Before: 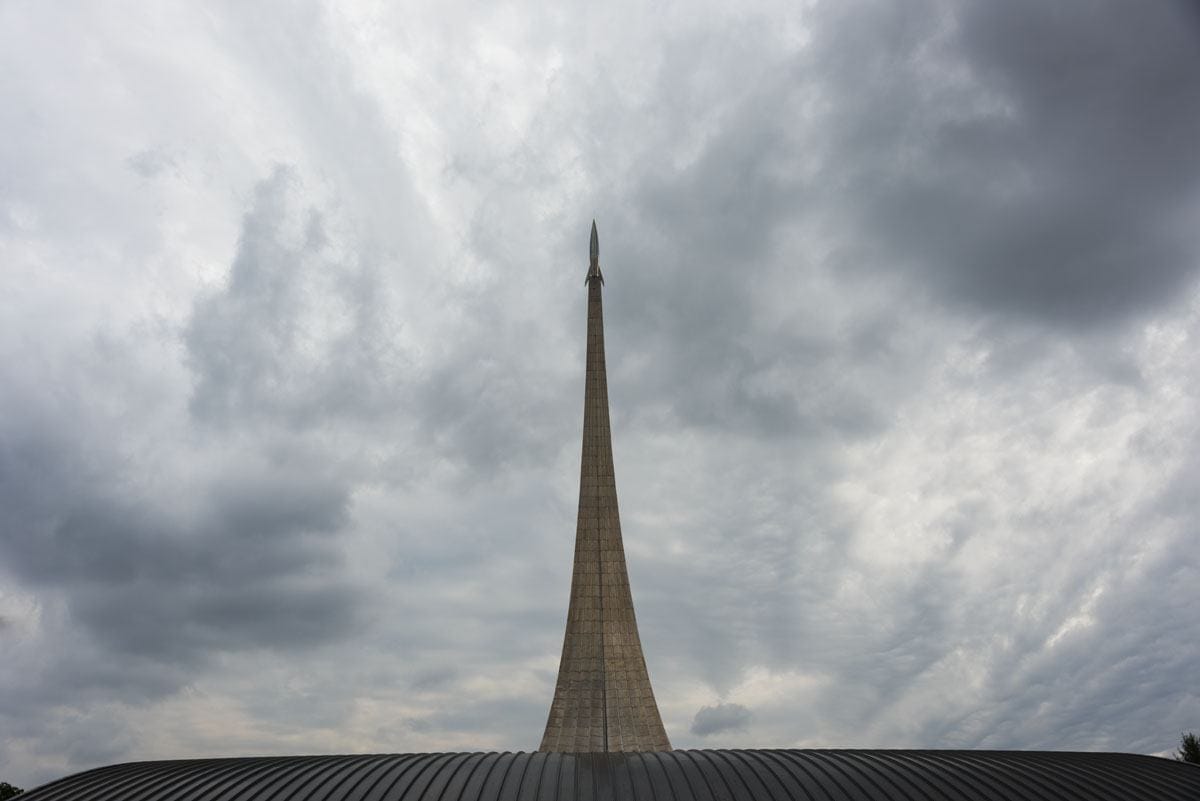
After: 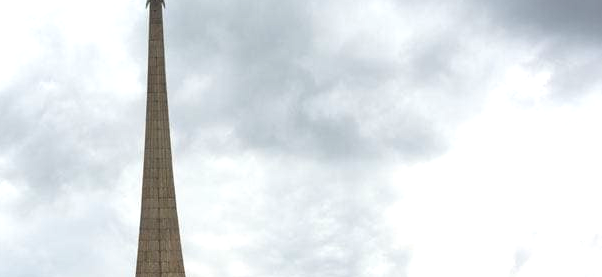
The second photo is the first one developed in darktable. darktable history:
exposure: exposure 1 EV, compensate highlight preservation false
crop: left 36.607%, top 34.735%, right 13.146%, bottom 30.611%
